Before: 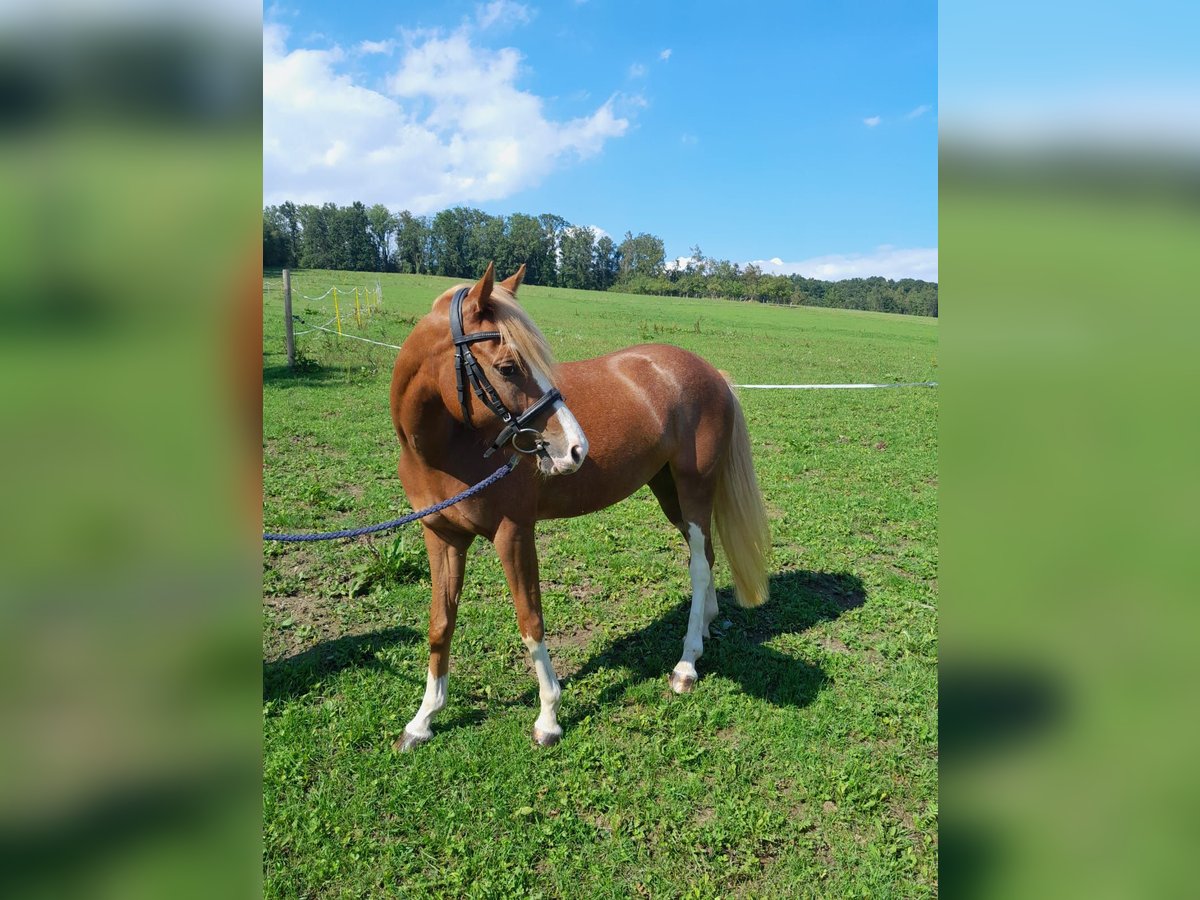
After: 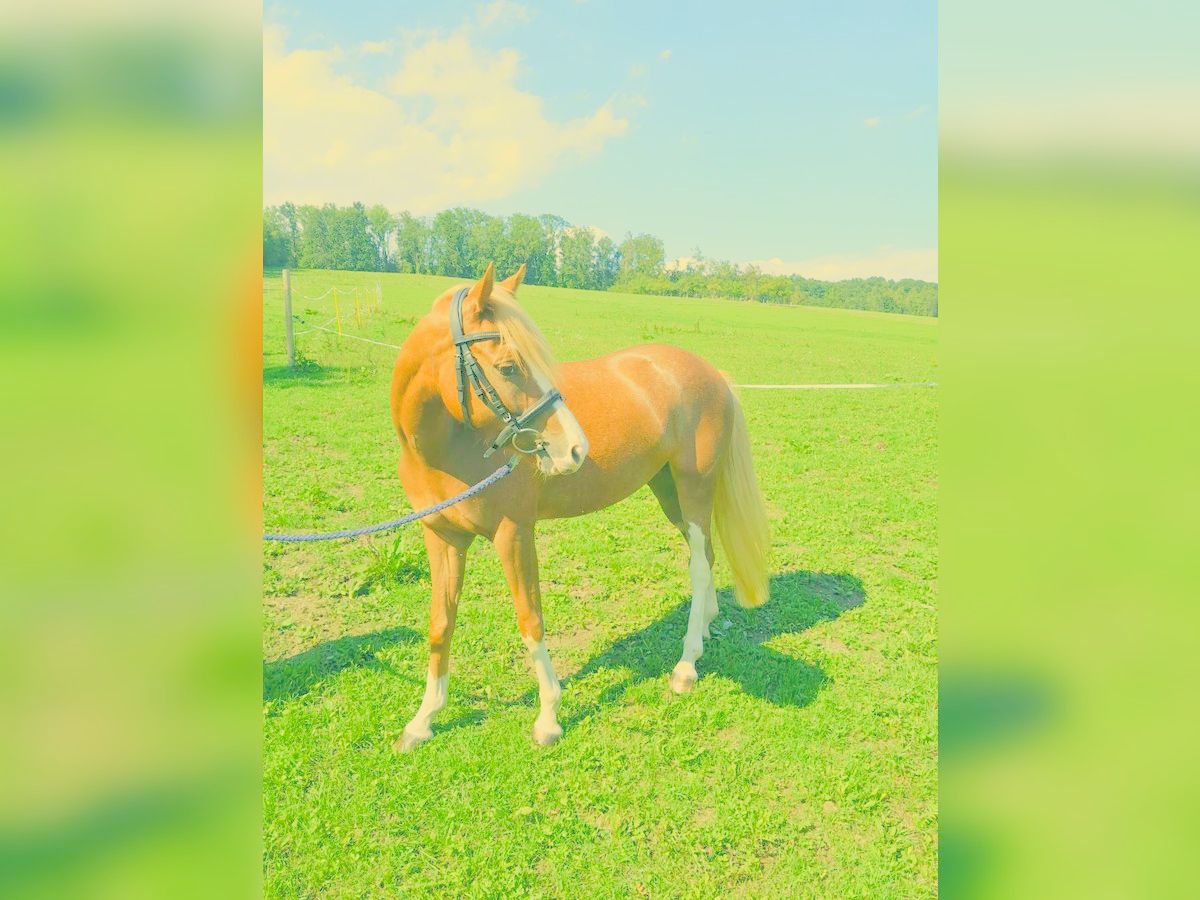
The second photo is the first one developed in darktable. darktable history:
contrast brightness saturation: brightness 1
color correction: highlights a* 1.83, highlights b* 34.02, shadows a* -36.68, shadows b* -5.48
color balance rgb: shadows lift › chroma 1%, shadows lift › hue 113°, highlights gain › chroma 0.2%, highlights gain › hue 333°, perceptual saturation grading › global saturation 20%, perceptual saturation grading › highlights -50%, perceptual saturation grading › shadows 25%, contrast -30%
